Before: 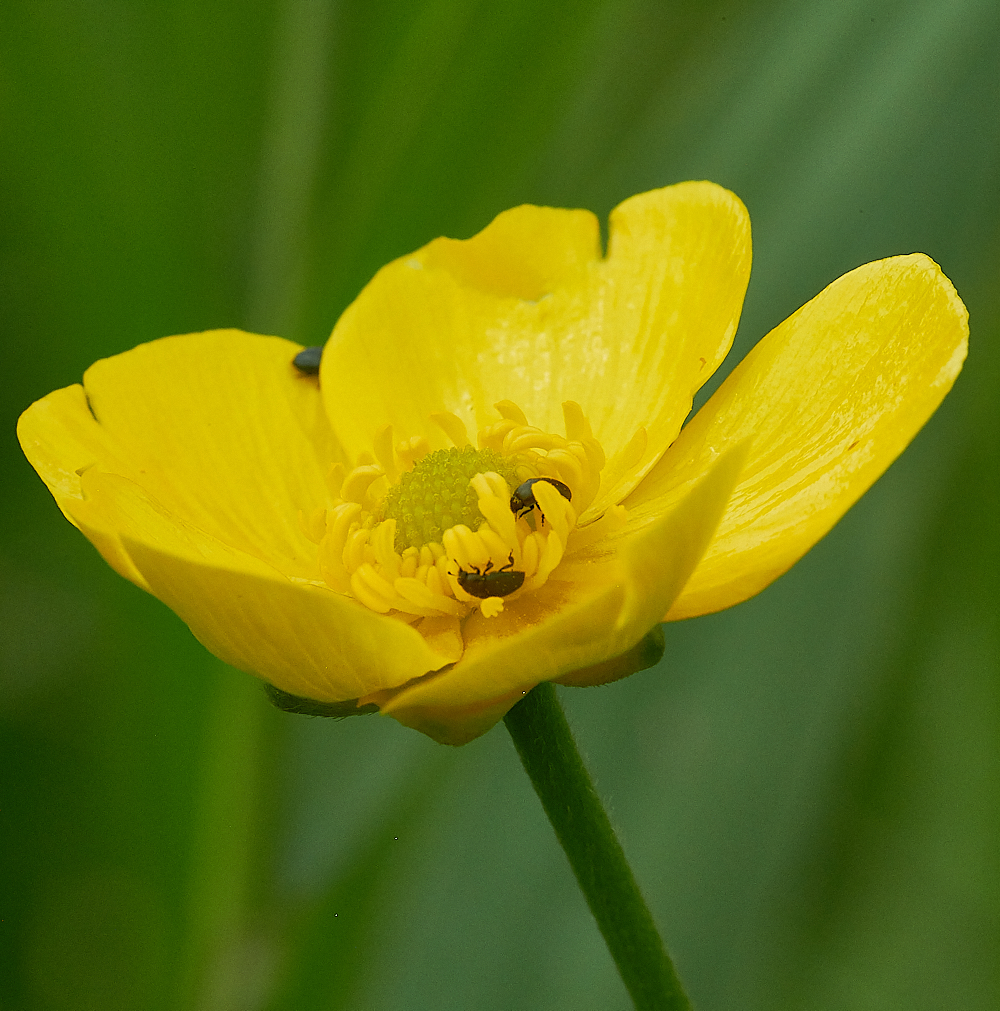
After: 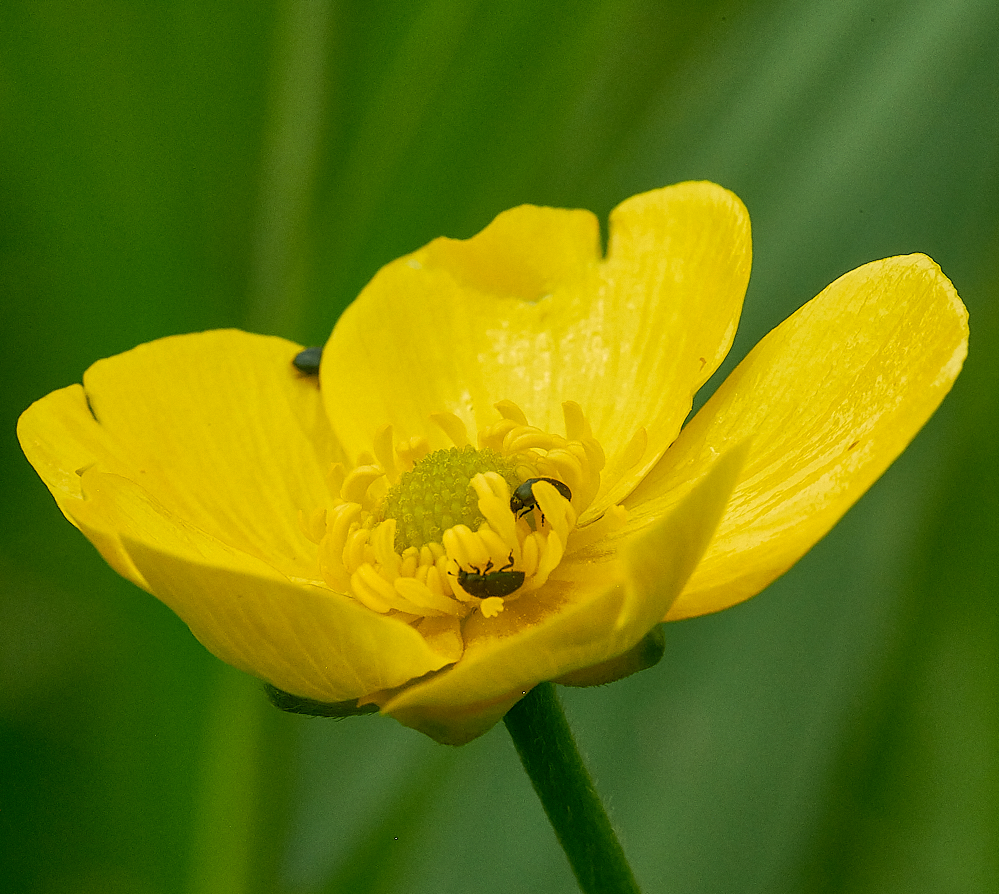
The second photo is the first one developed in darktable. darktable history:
crop and rotate: top 0%, bottom 11.49%
color correction: highlights a* 4.02, highlights b* 4.98, shadows a* -7.55, shadows b* 4.98
local contrast: on, module defaults
